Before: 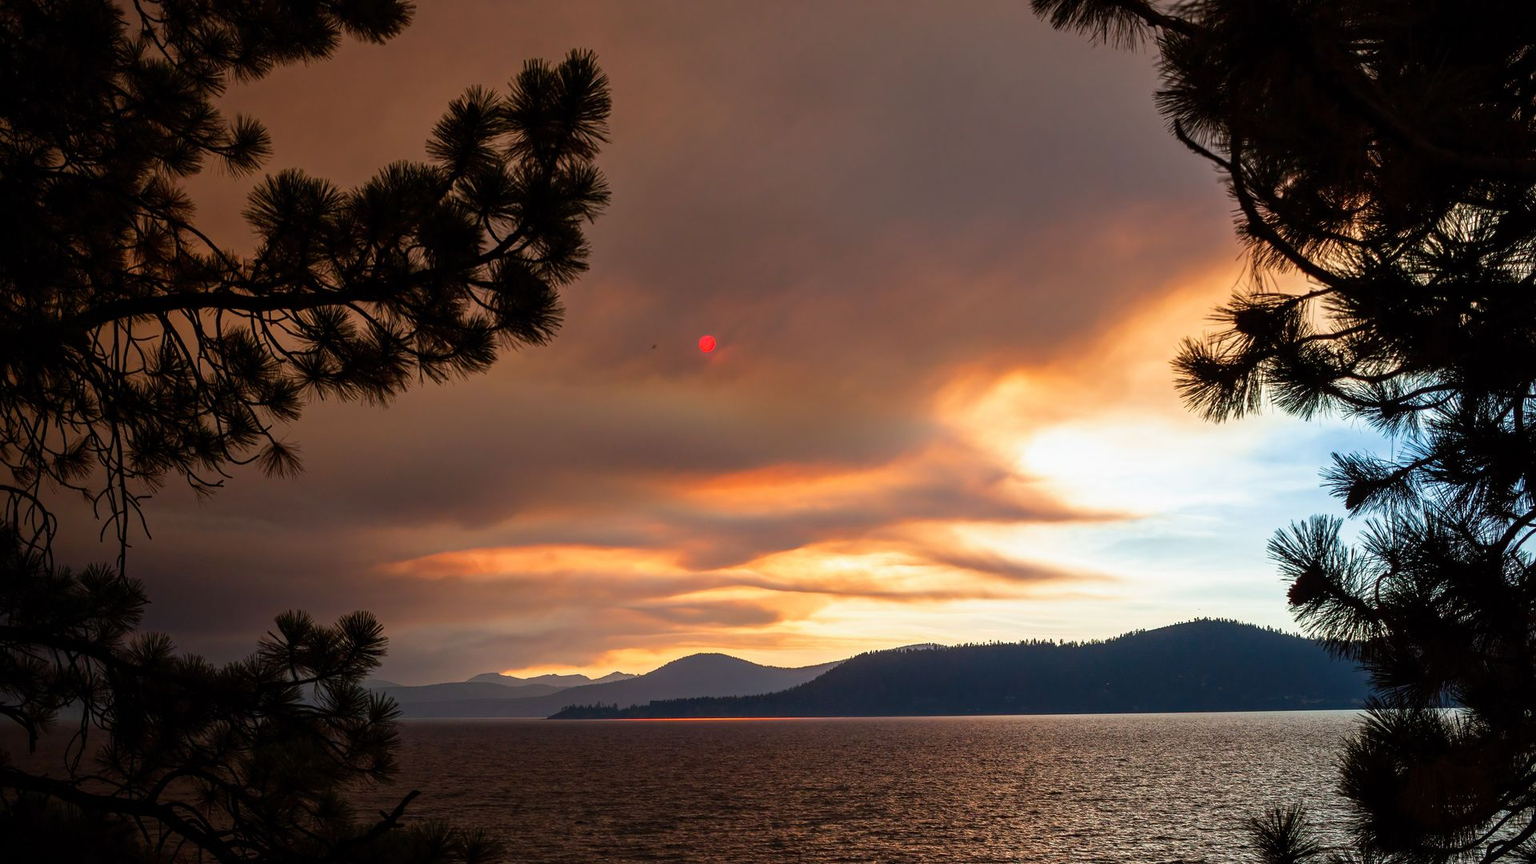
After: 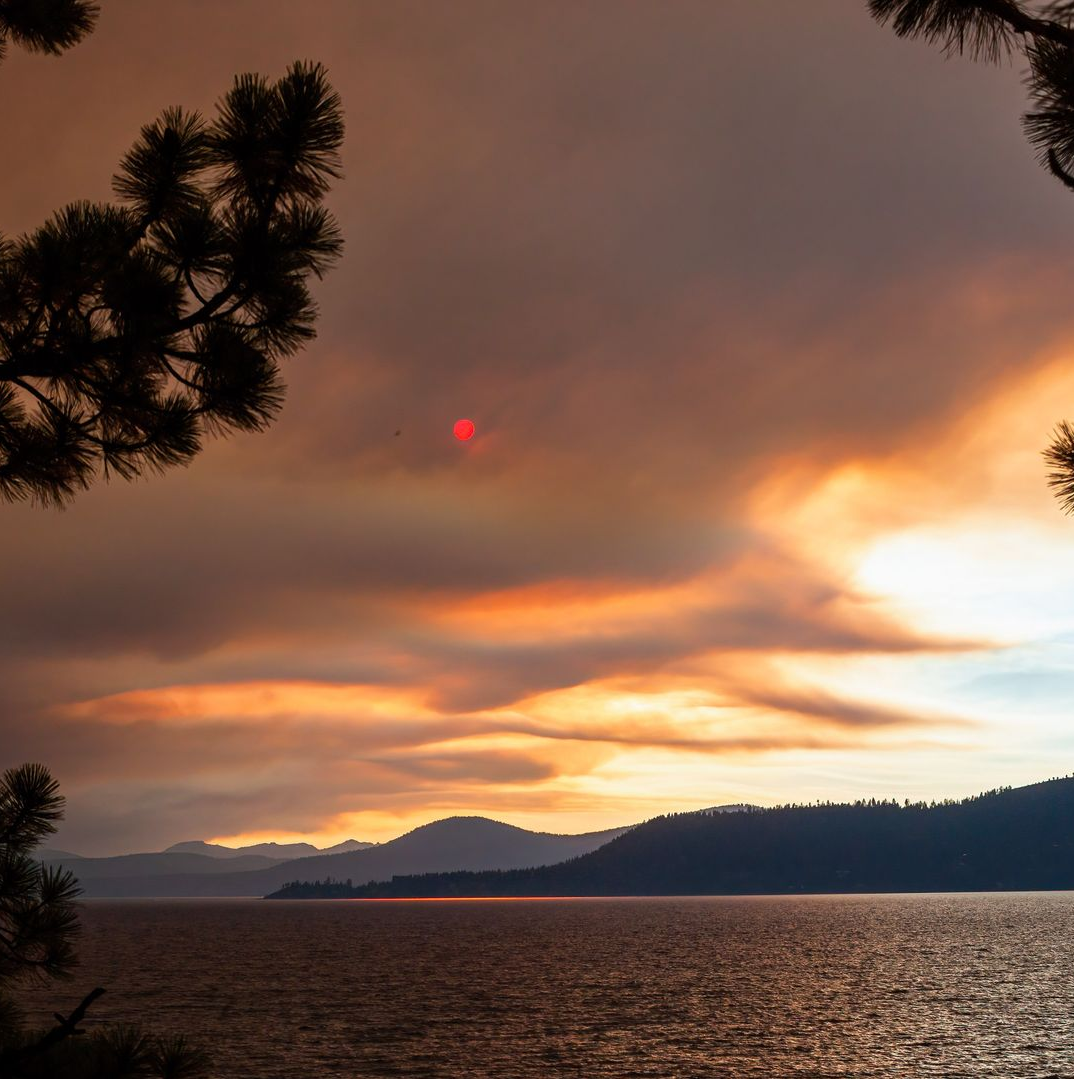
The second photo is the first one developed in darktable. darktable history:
crop: left 21.877%, right 22.143%, bottom 0.006%
